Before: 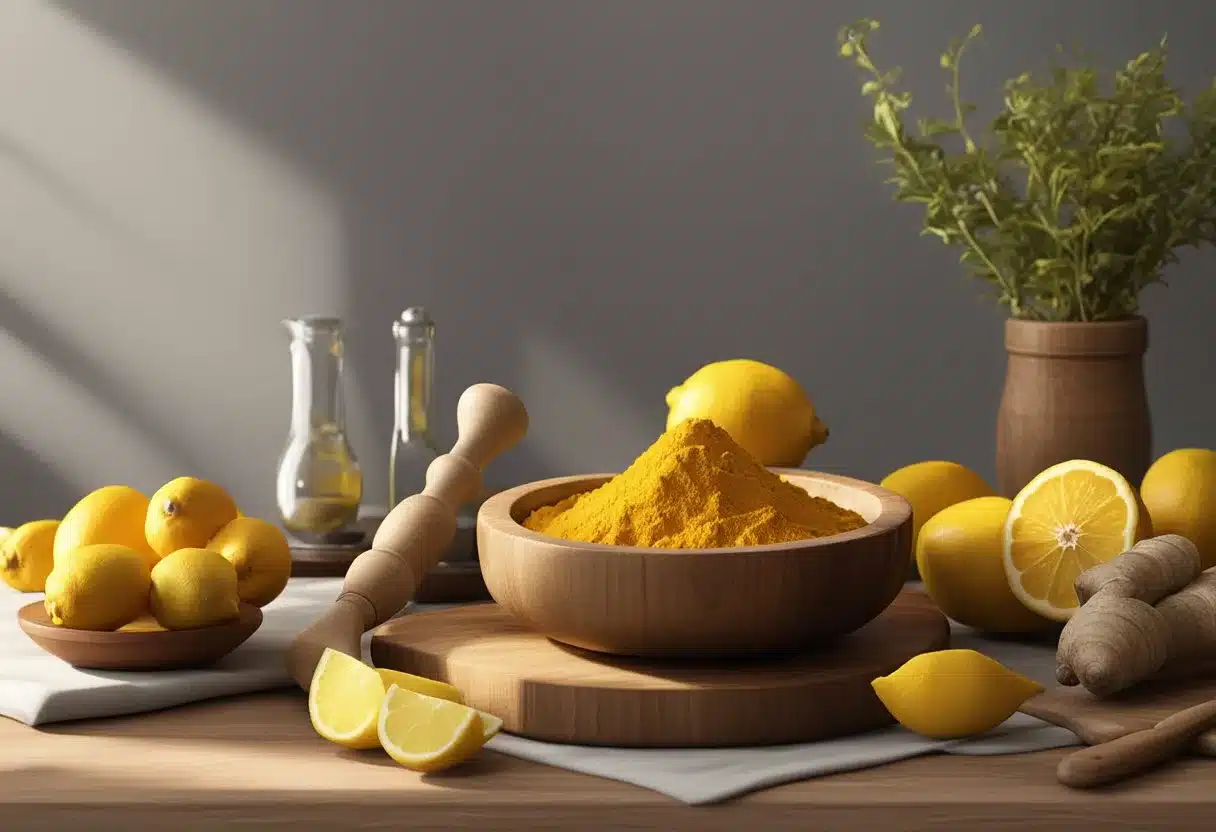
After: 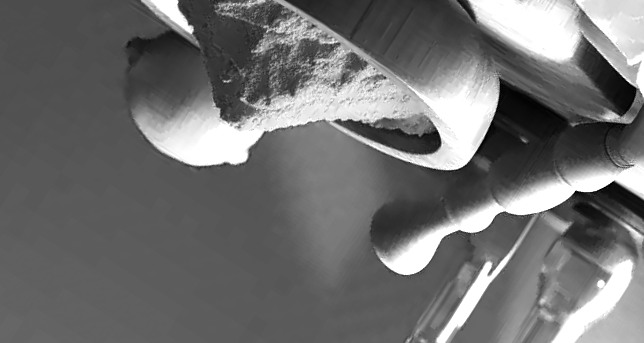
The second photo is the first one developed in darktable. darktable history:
contrast brightness saturation: contrast 0.104, brightness -0.28, saturation 0.138
crop and rotate: angle 147.54°, left 9.215%, top 15.644%, right 4.441%, bottom 17.047%
color calibration: output gray [0.246, 0.254, 0.501, 0], x 0.381, y 0.391, temperature 4089.91 K
exposure: black level correction 0, exposure 1.106 EV, compensate highlight preservation false
